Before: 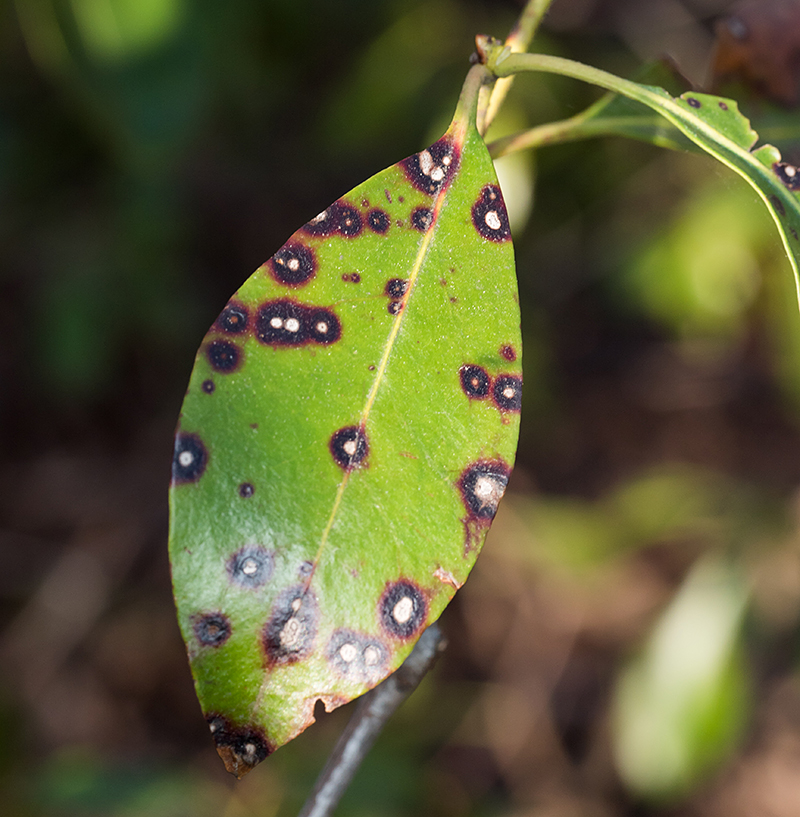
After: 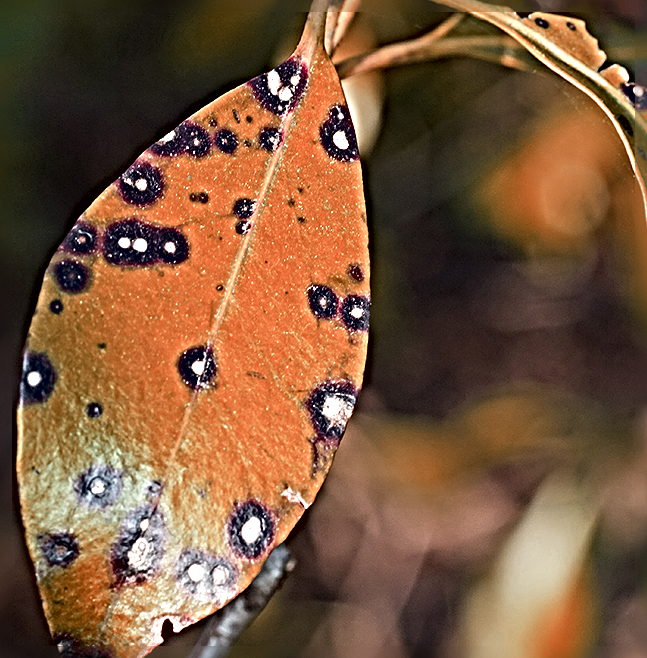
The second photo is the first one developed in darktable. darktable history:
crop: left 19.119%, top 9.813%, right 0.001%, bottom 9.626%
color zones: curves: ch0 [(0.006, 0.385) (0.143, 0.563) (0.243, 0.321) (0.352, 0.464) (0.516, 0.456) (0.625, 0.5) (0.75, 0.5) (0.875, 0.5)]; ch1 [(0, 0.5) (0.134, 0.504) (0.246, 0.463) (0.421, 0.515) (0.5, 0.56) (0.625, 0.5) (0.75, 0.5) (0.875, 0.5)]; ch2 [(0, 0.5) (0.131, 0.426) (0.307, 0.289) (0.38, 0.188) (0.513, 0.216) (0.625, 0.548) (0.75, 0.468) (0.838, 0.396) (0.971, 0.311)]
sharpen: radius 6.291, amount 1.789, threshold 0.161
